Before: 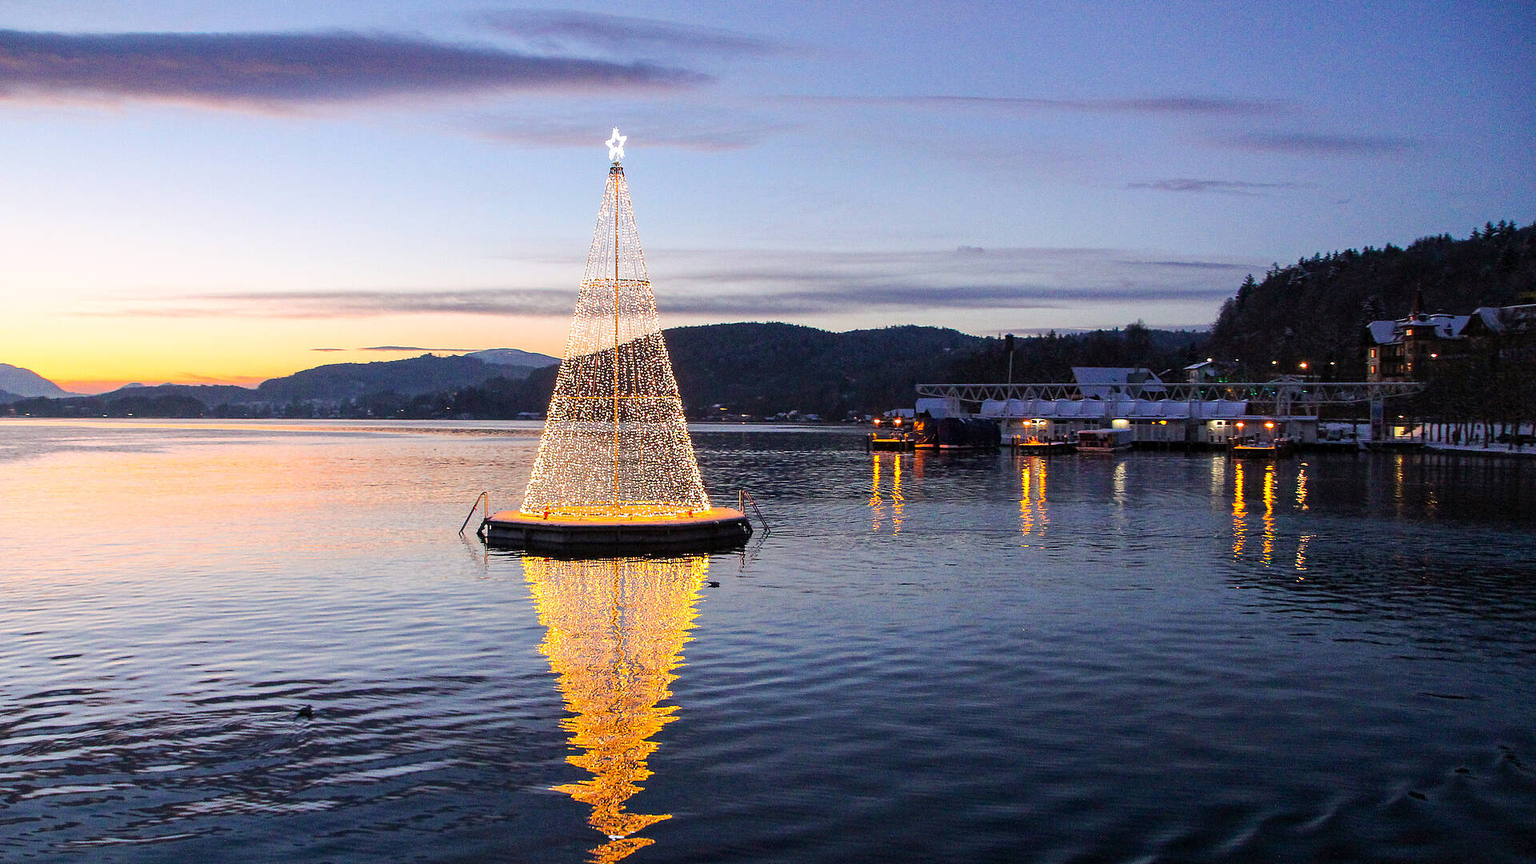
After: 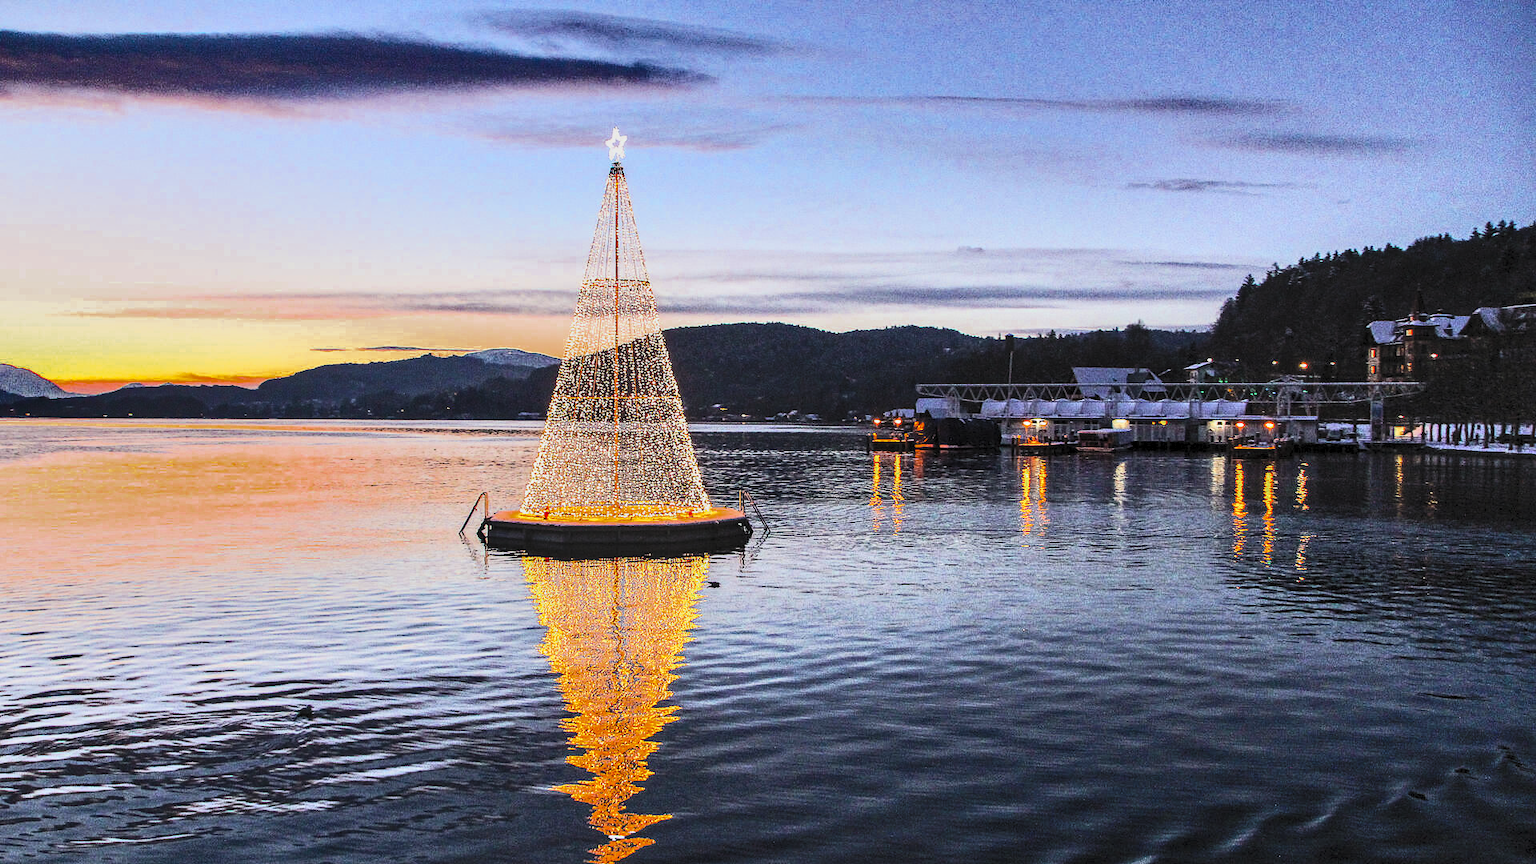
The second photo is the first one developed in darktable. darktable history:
local contrast: on, module defaults
contrast brightness saturation: contrast 0.377, brightness 0.522
exposure: exposure -1.453 EV, compensate exposure bias true, compensate highlight preservation false
shadows and highlights: white point adjustment 0.092, highlights -71.29, soften with gaussian
color zones: curves: ch0 [(0.11, 0.396) (0.195, 0.36) (0.25, 0.5) (0.303, 0.412) (0.357, 0.544) (0.75, 0.5) (0.967, 0.328)]; ch1 [(0, 0.468) (0.112, 0.512) (0.202, 0.6) (0.25, 0.5) (0.307, 0.352) (0.357, 0.544) (0.75, 0.5) (0.963, 0.524)]
tone equalizer: -7 EV 0.159 EV, -6 EV 0.623 EV, -5 EV 1.12 EV, -4 EV 1.36 EV, -3 EV 1.17 EV, -2 EV 0.6 EV, -1 EV 0.166 EV, edges refinement/feathering 500, mask exposure compensation -1.57 EV, preserve details no
